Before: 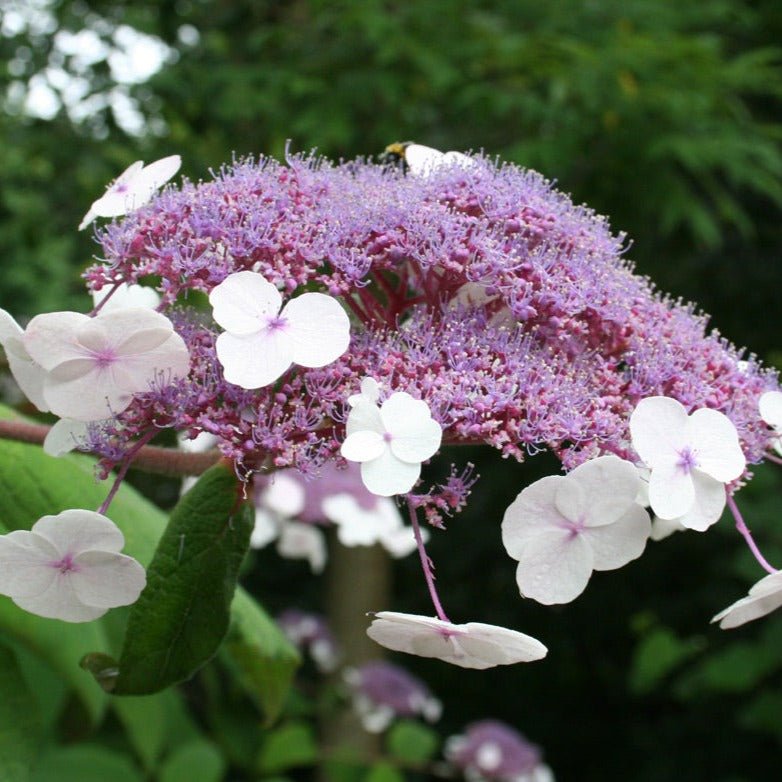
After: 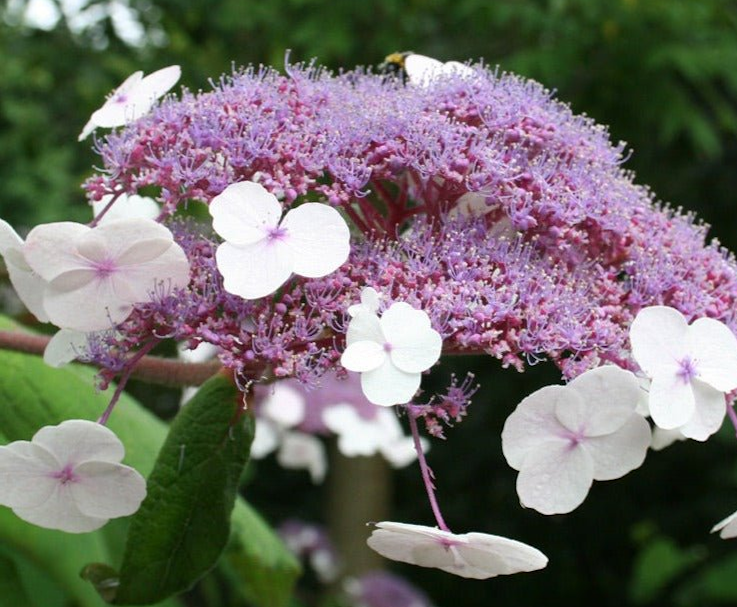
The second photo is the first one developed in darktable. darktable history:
crop and rotate: angle 0.088°, top 11.497%, right 5.521%, bottom 10.727%
